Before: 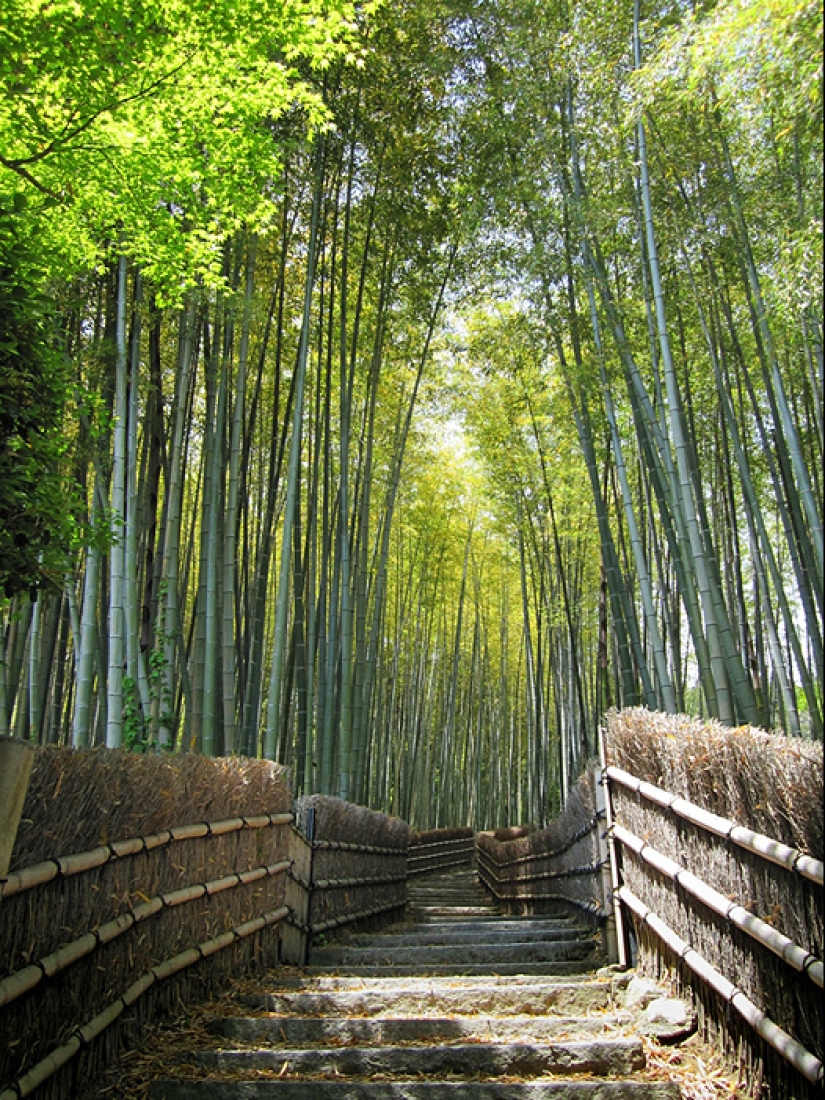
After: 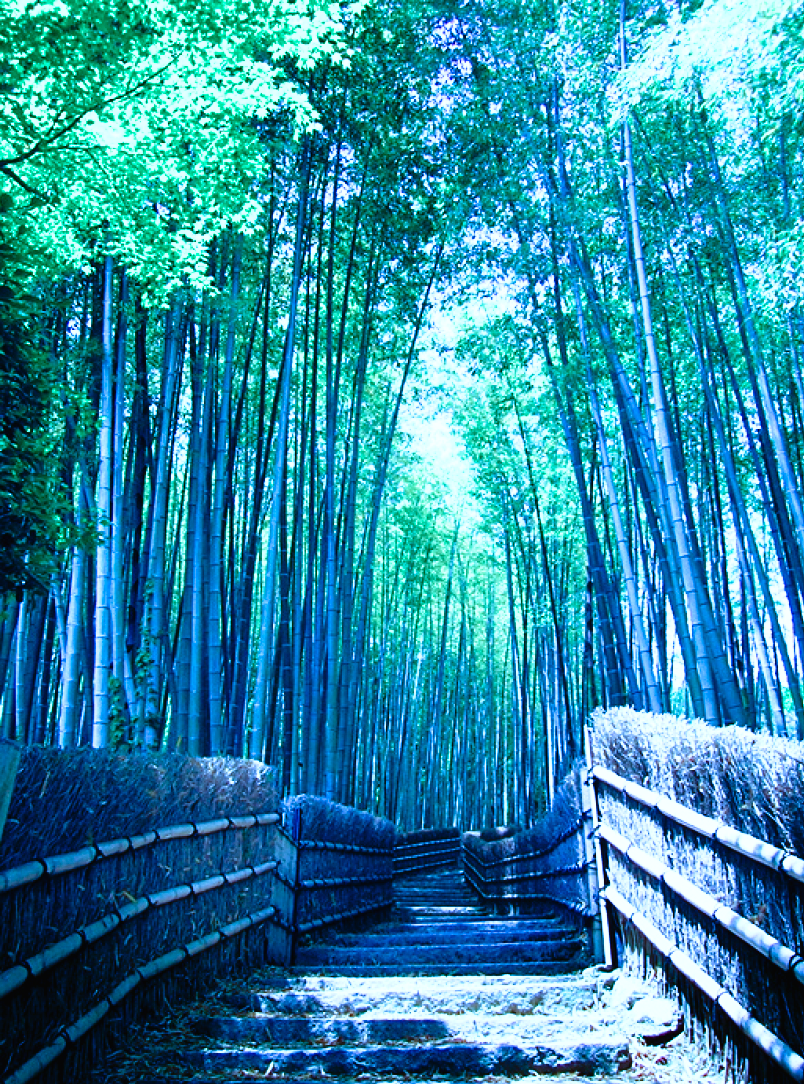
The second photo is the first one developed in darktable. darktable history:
color balance rgb: highlights gain › chroma 4.091%, highlights gain › hue 200.55°, perceptual saturation grading › global saturation 20%, perceptual saturation grading › highlights -50.588%, perceptual saturation grading › shadows 30.482%, perceptual brilliance grading › global brilliance 15.06%, perceptual brilliance grading › shadows -34.29%, global vibrance 20%
tone curve: curves: ch0 [(0, 0.013) (0.129, 0.1) (0.327, 0.382) (0.489, 0.573) (0.66, 0.748) (0.858, 0.926) (1, 0.977)]; ch1 [(0, 0) (0.353, 0.344) (0.45, 0.46) (0.498, 0.498) (0.521, 0.512) (0.563, 0.559) (0.592, 0.585) (0.647, 0.68) (1, 1)]; ch2 [(0, 0) (0.333, 0.346) (0.375, 0.375) (0.427, 0.44) (0.476, 0.492) (0.511, 0.508) (0.528, 0.533) (0.579, 0.61) (0.612, 0.644) (0.66, 0.715) (1, 1)], preserve colors none
crop and rotate: left 1.775%, right 0.662%, bottom 1.453%
color calibration: illuminant as shot in camera, x 0.483, y 0.431, temperature 2449.74 K
